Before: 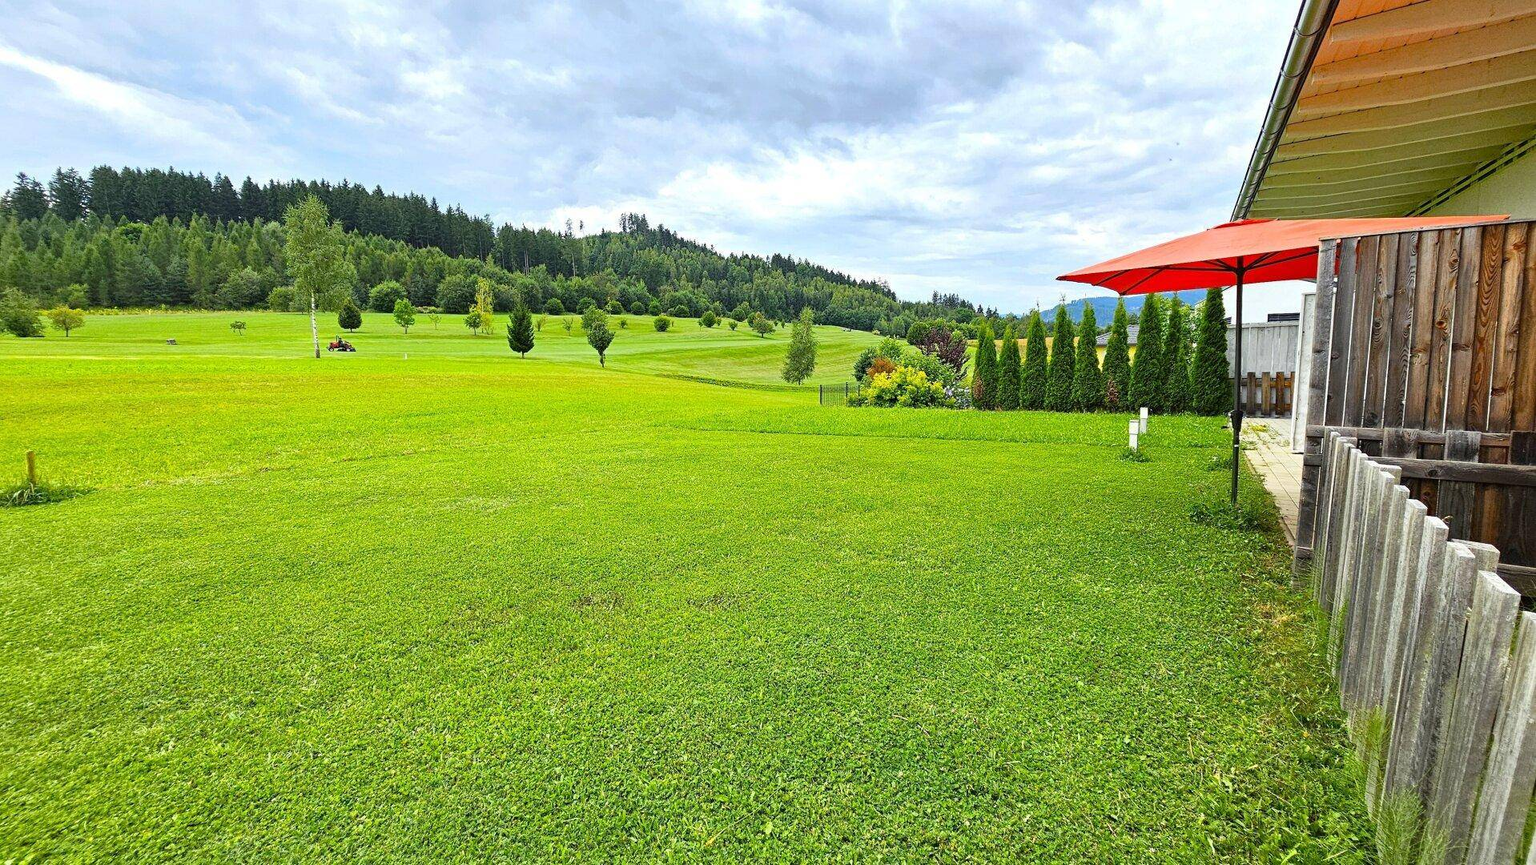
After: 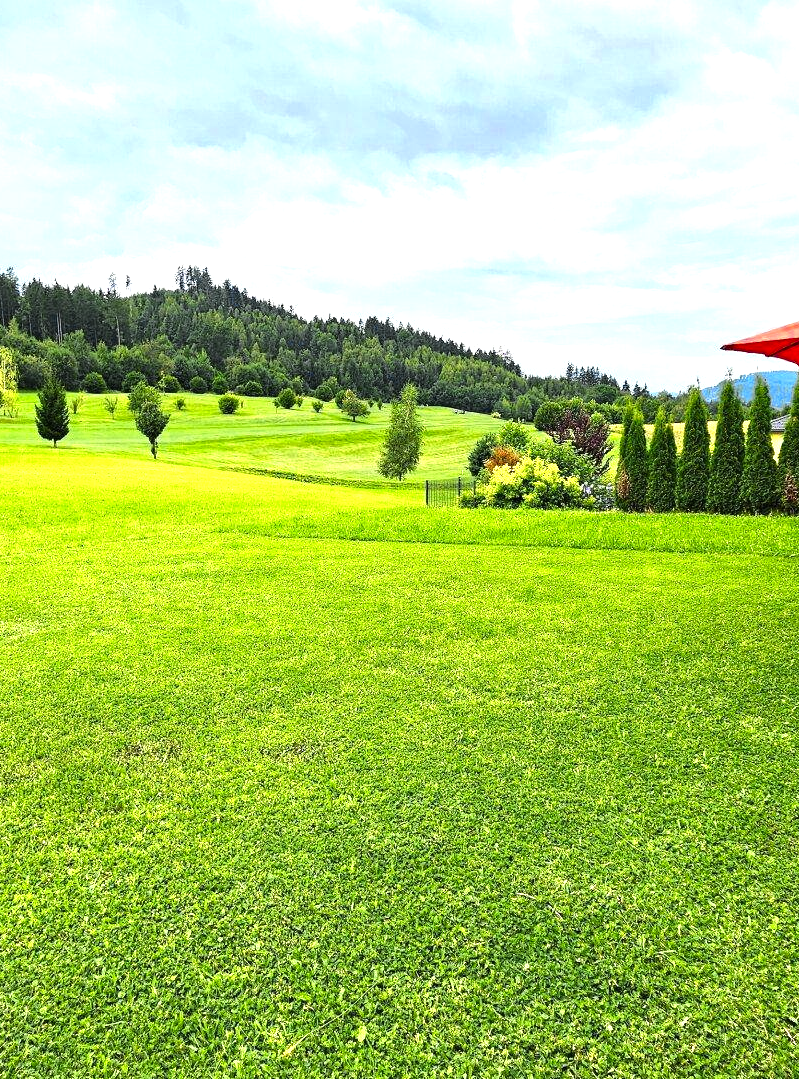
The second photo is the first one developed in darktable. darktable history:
tone equalizer: -8 EV -0.417 EV, -7 EV -0.389 EV, -6 EV -0.333 EV, -5 EV -0.222 EV, -3 EV 0.222 EV, -2 EV 0.333 EV, -1 EV 0.389 EV, +0 EV 0.417 EV, edges refinement/feathering 500, mask exposure compensation -1.57 EV, preserve details no
color zones: curves: ch0 [(0.004, 0.305) (0.261, 0.623) (0.389, 0.399) (0.708, 0.571) (0.947, 0.34)]; ch1 [(0.025, 0.645) (0.229, 0.584) (0.326, 0.551) (0.484, 0.262) (0.757, 0.643)]
crop: left 31.229%, right 27.105%
